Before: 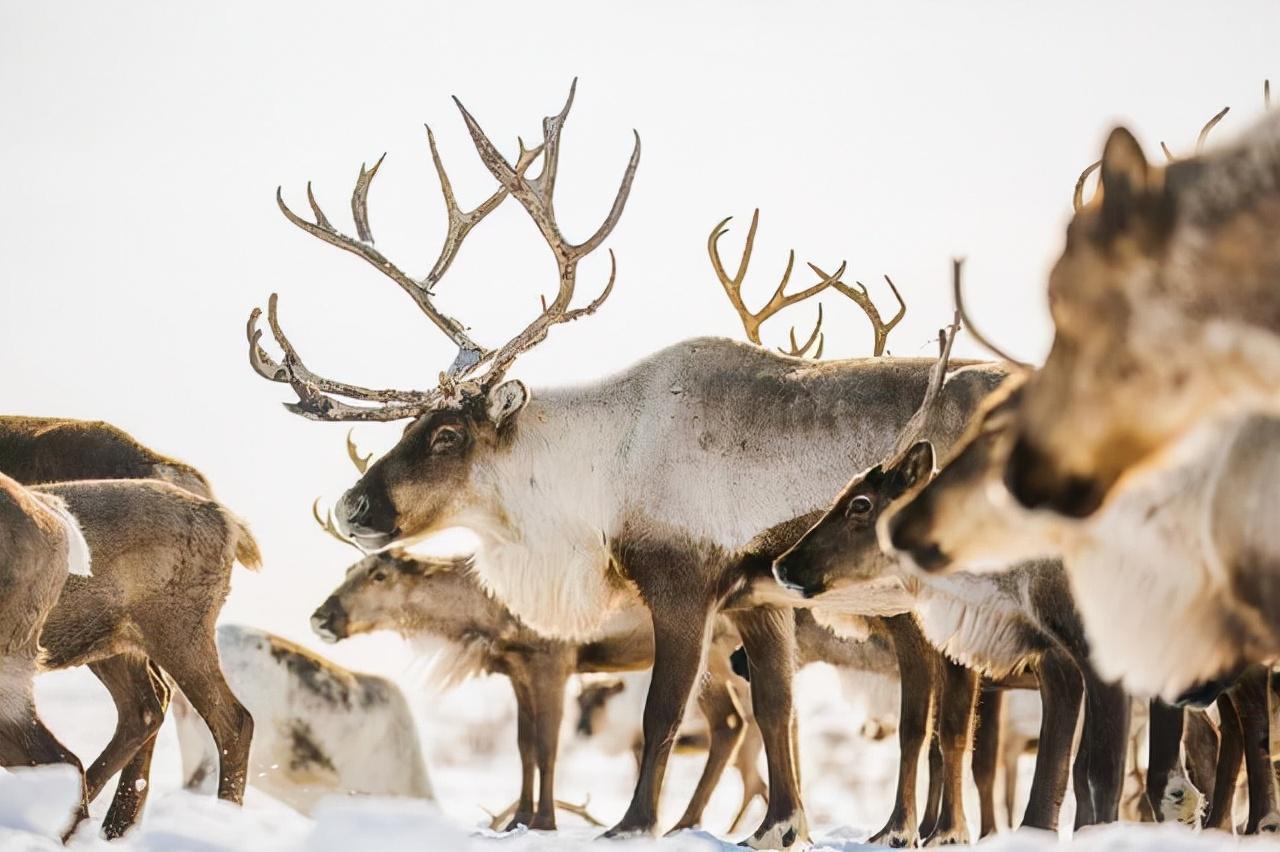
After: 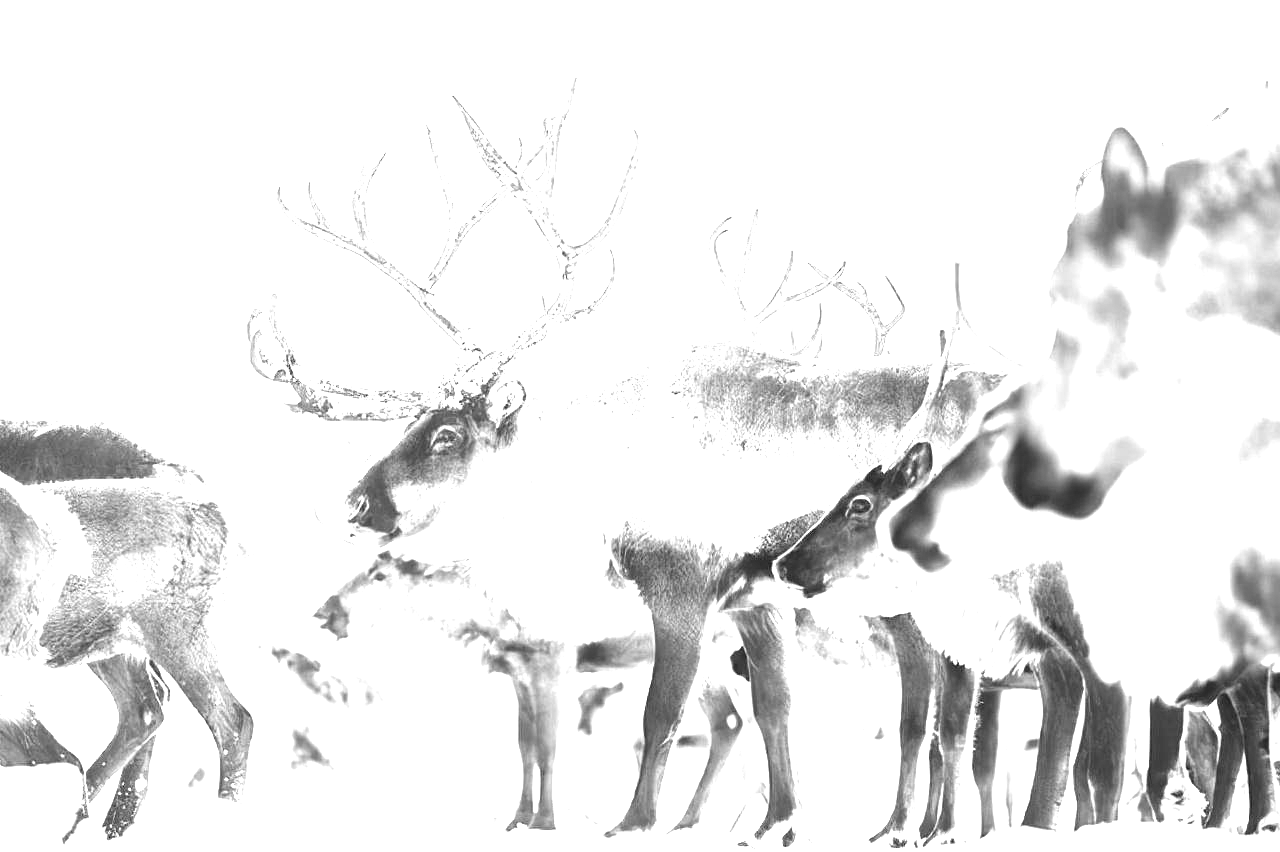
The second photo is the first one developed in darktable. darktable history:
exposure: black level correction 0, exposure 2.327 EV, compensate exposure bias true, compensate highlight preservation false
monochrome: on, module defaults
